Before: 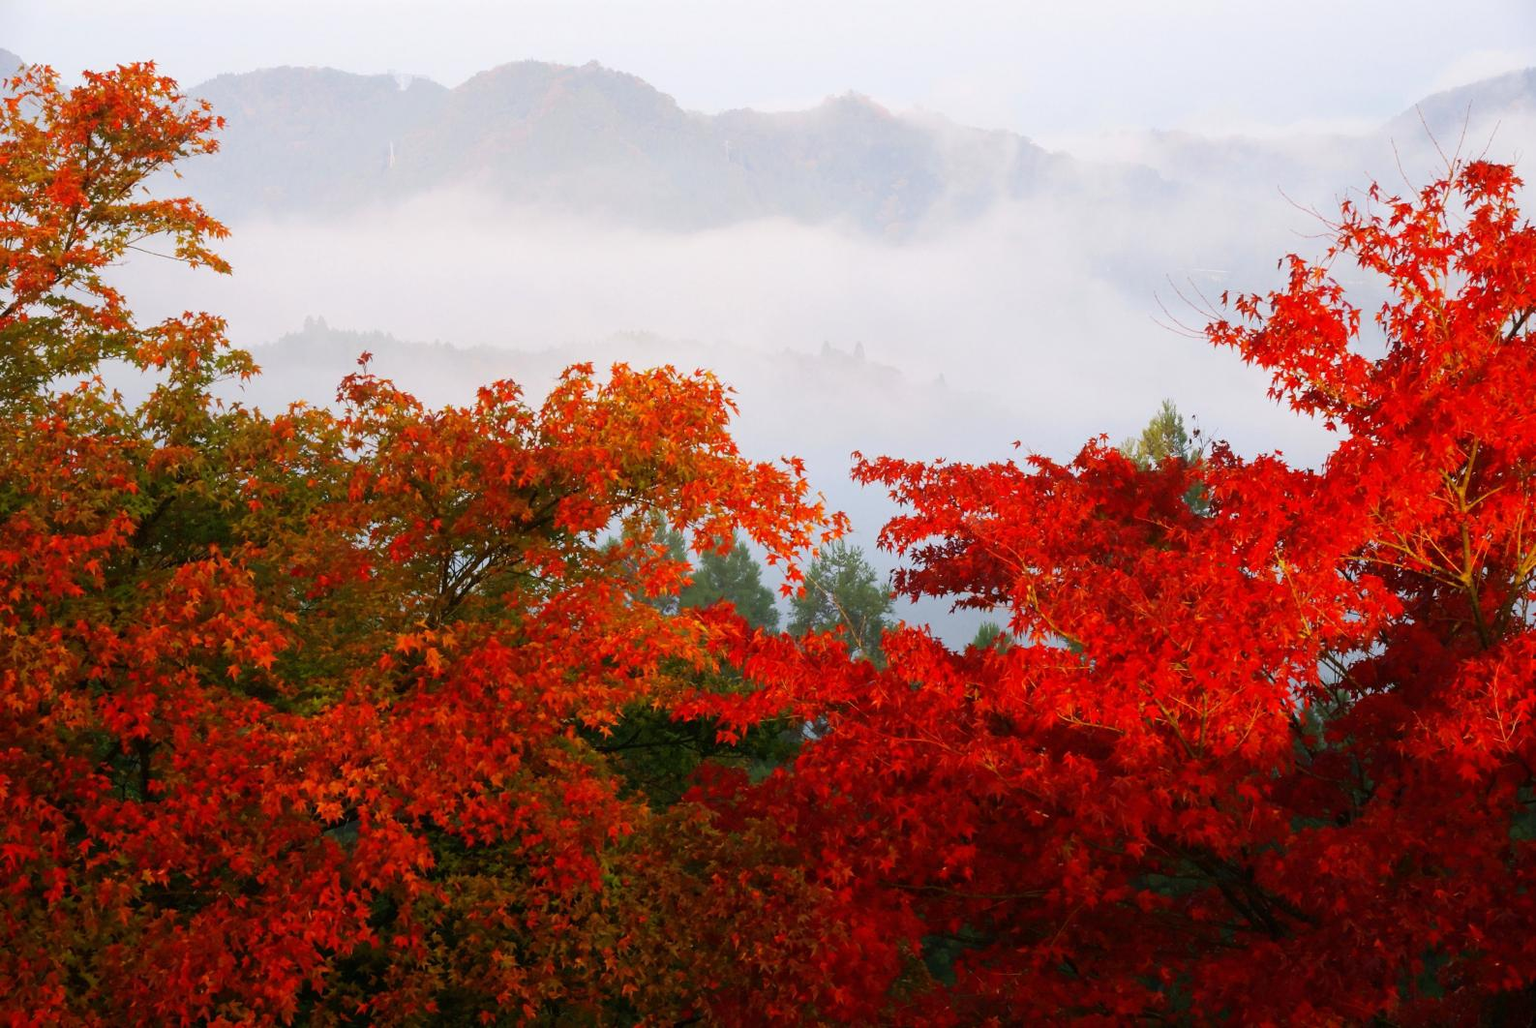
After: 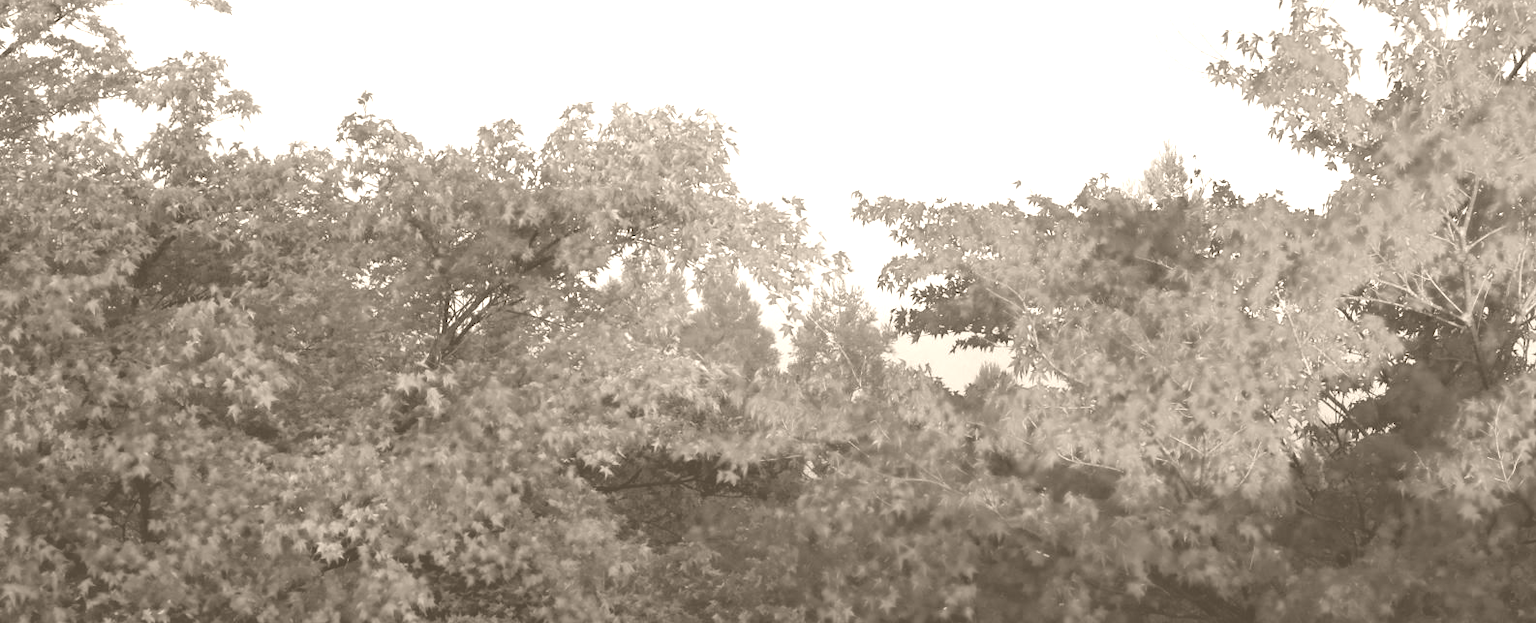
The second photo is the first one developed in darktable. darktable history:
crop and rotate: top 25.357%, bottom 13.942%
colorize: hue 34.49°, saturation 35.33%, source mix 100%, version 1
